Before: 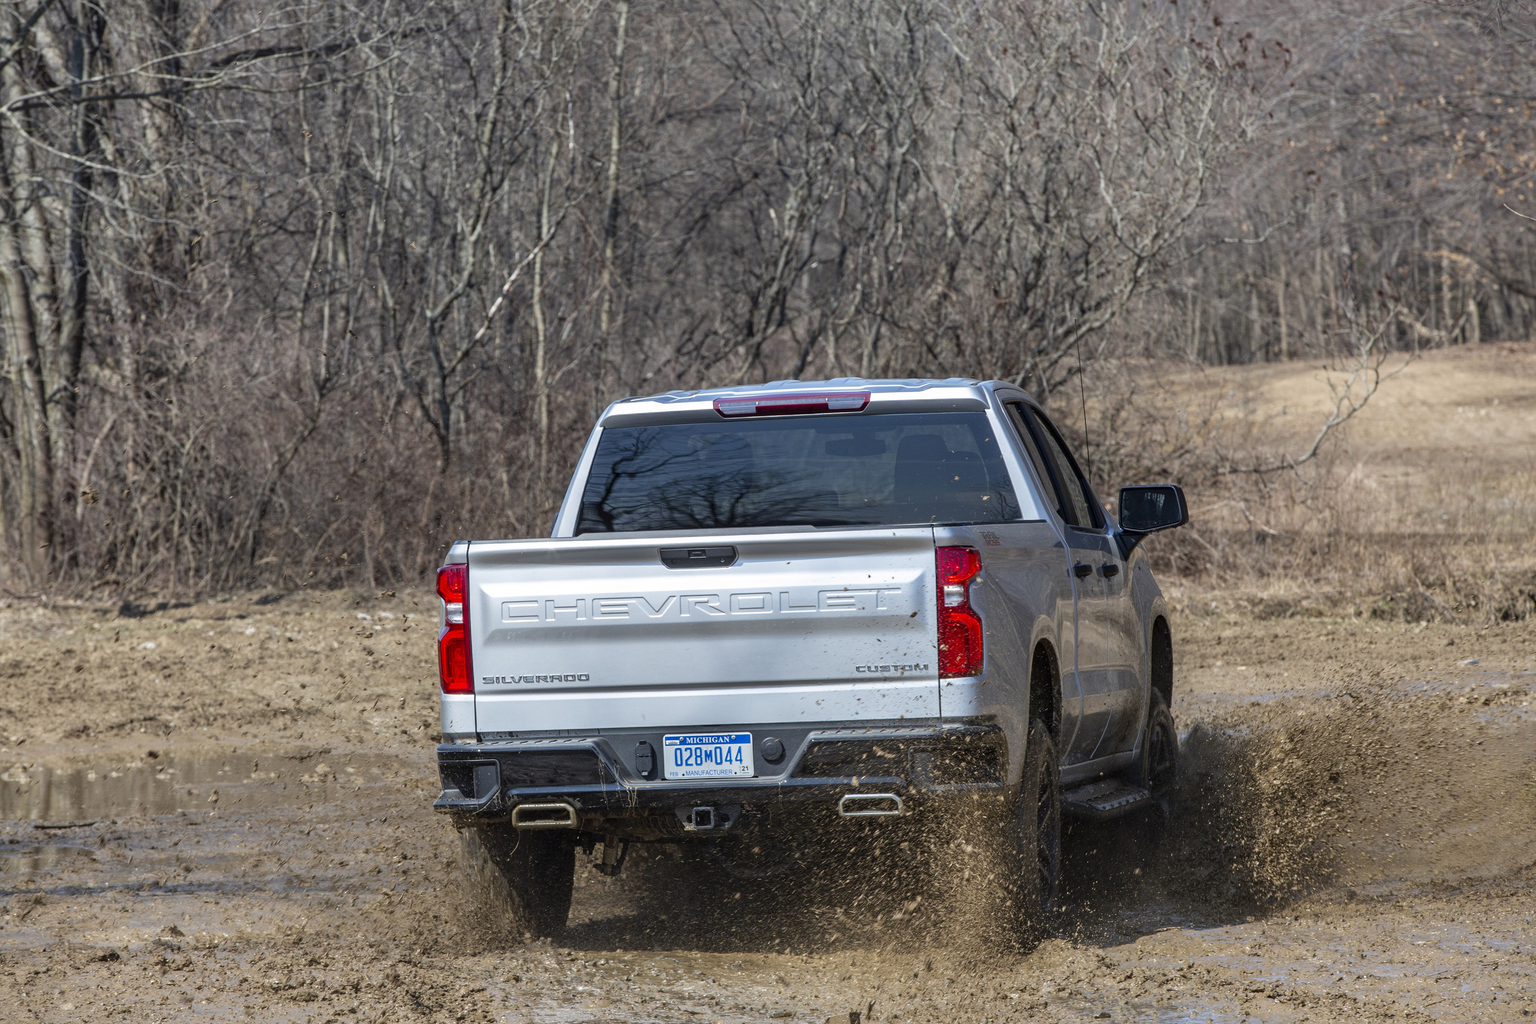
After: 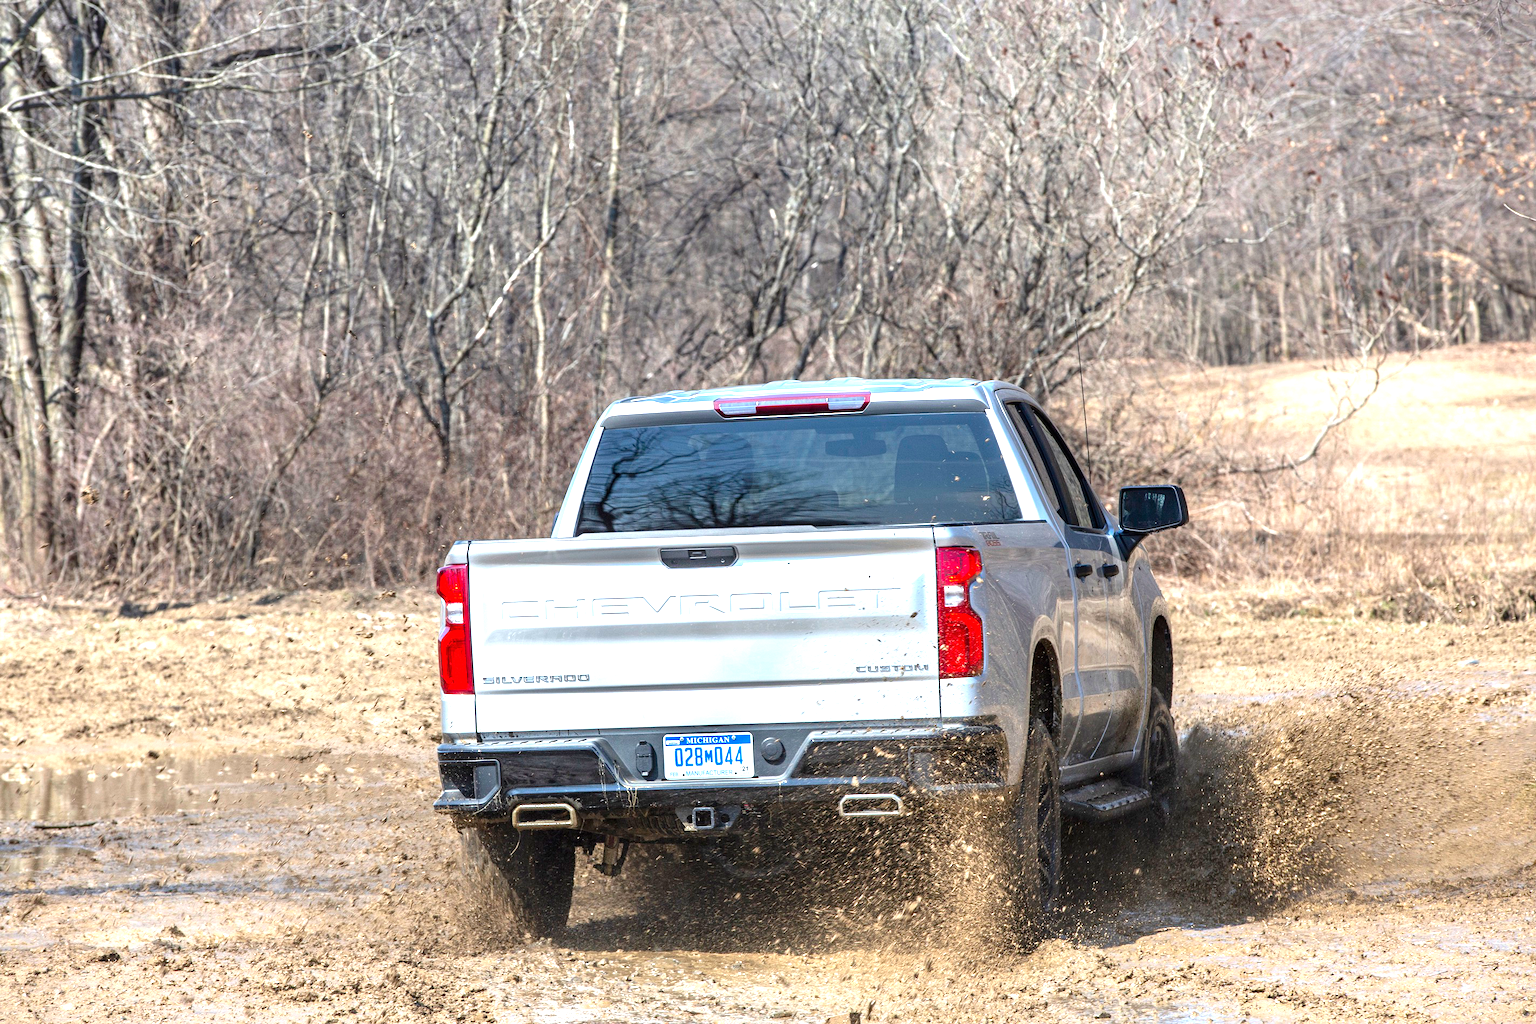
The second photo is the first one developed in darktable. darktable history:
exposure: black level correction 0, exposure 1.387 EV, compensate highlight preservation false
